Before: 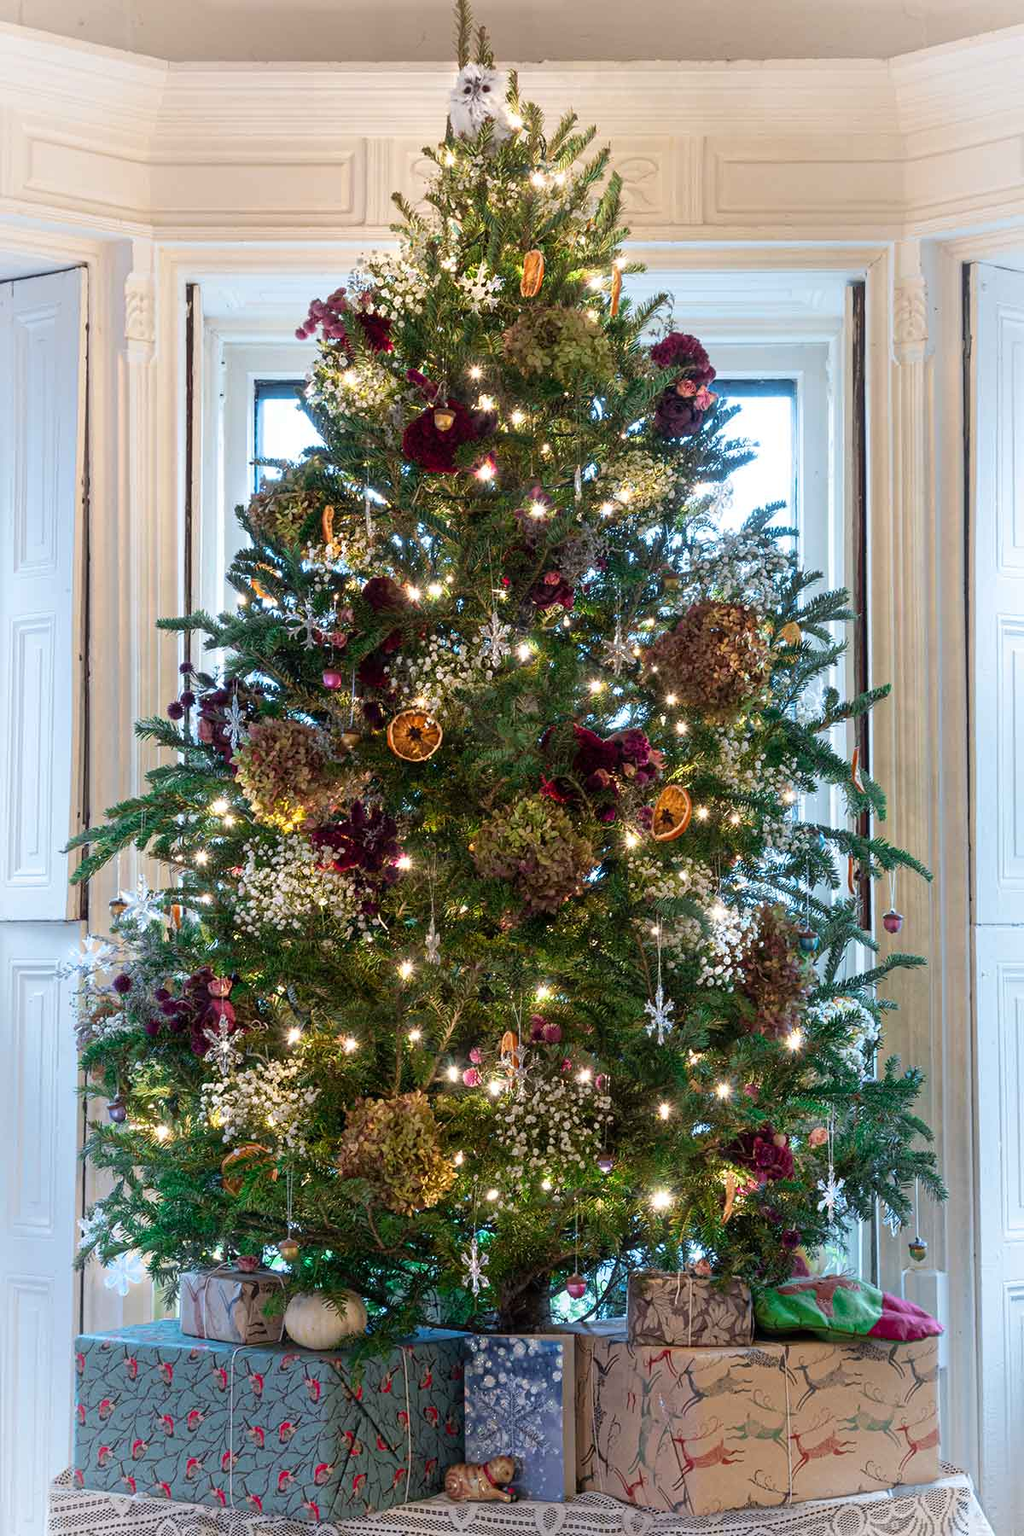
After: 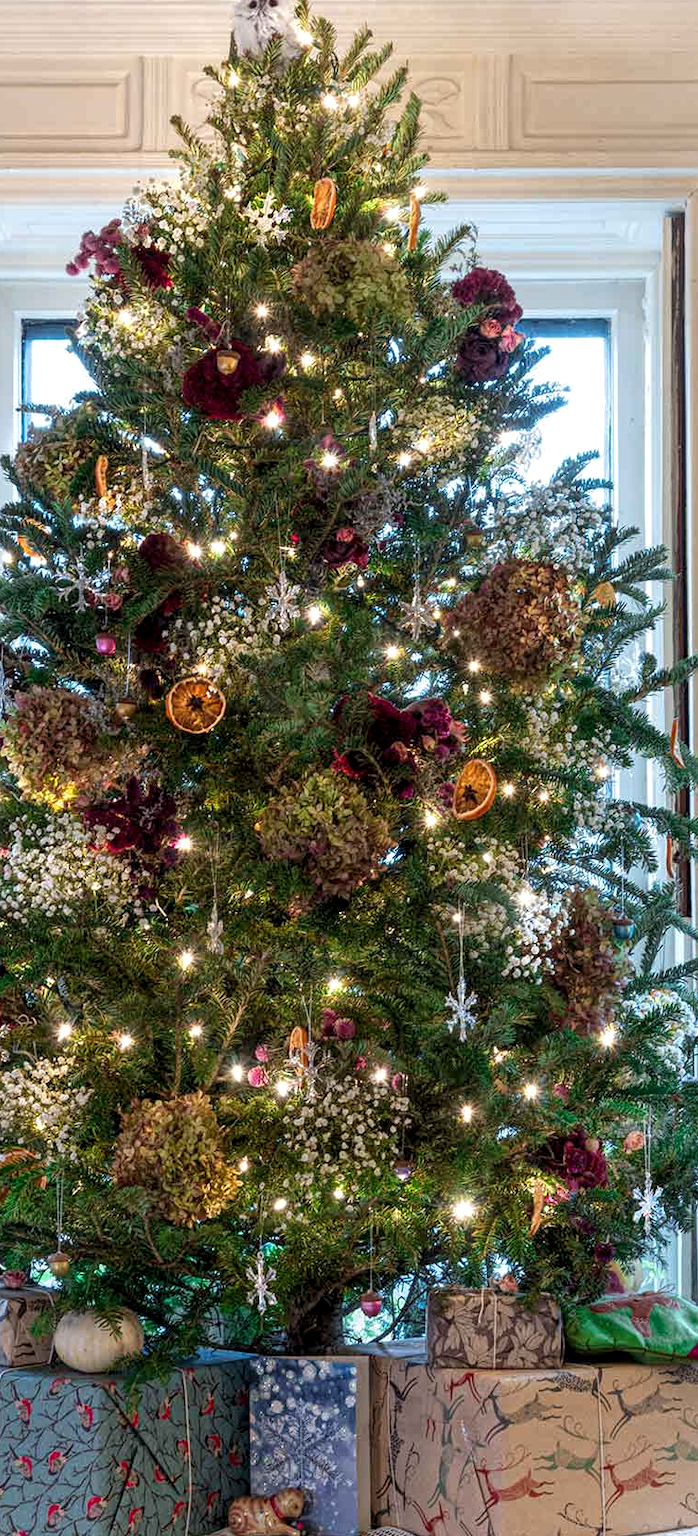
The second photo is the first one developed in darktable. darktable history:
local contrast: highlights 94%, shadows 89%, detail 160%, midtone range 0.2
crop and rotate: left 22.934%, top 5.62%, right 14.221%, bottom 2.302%
